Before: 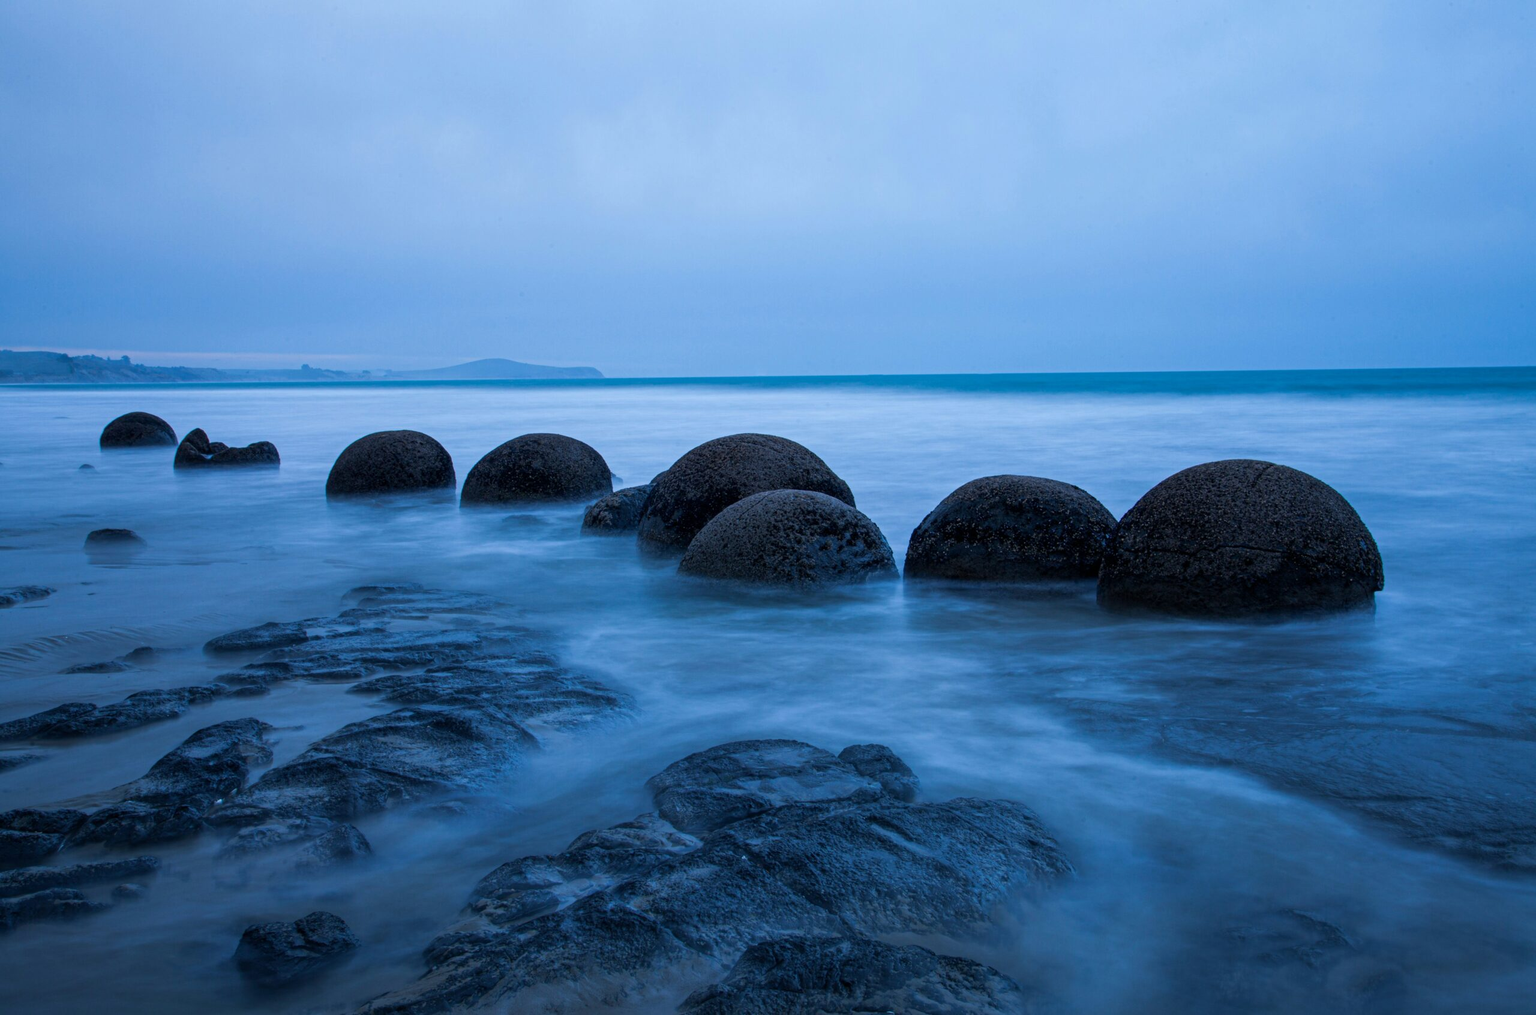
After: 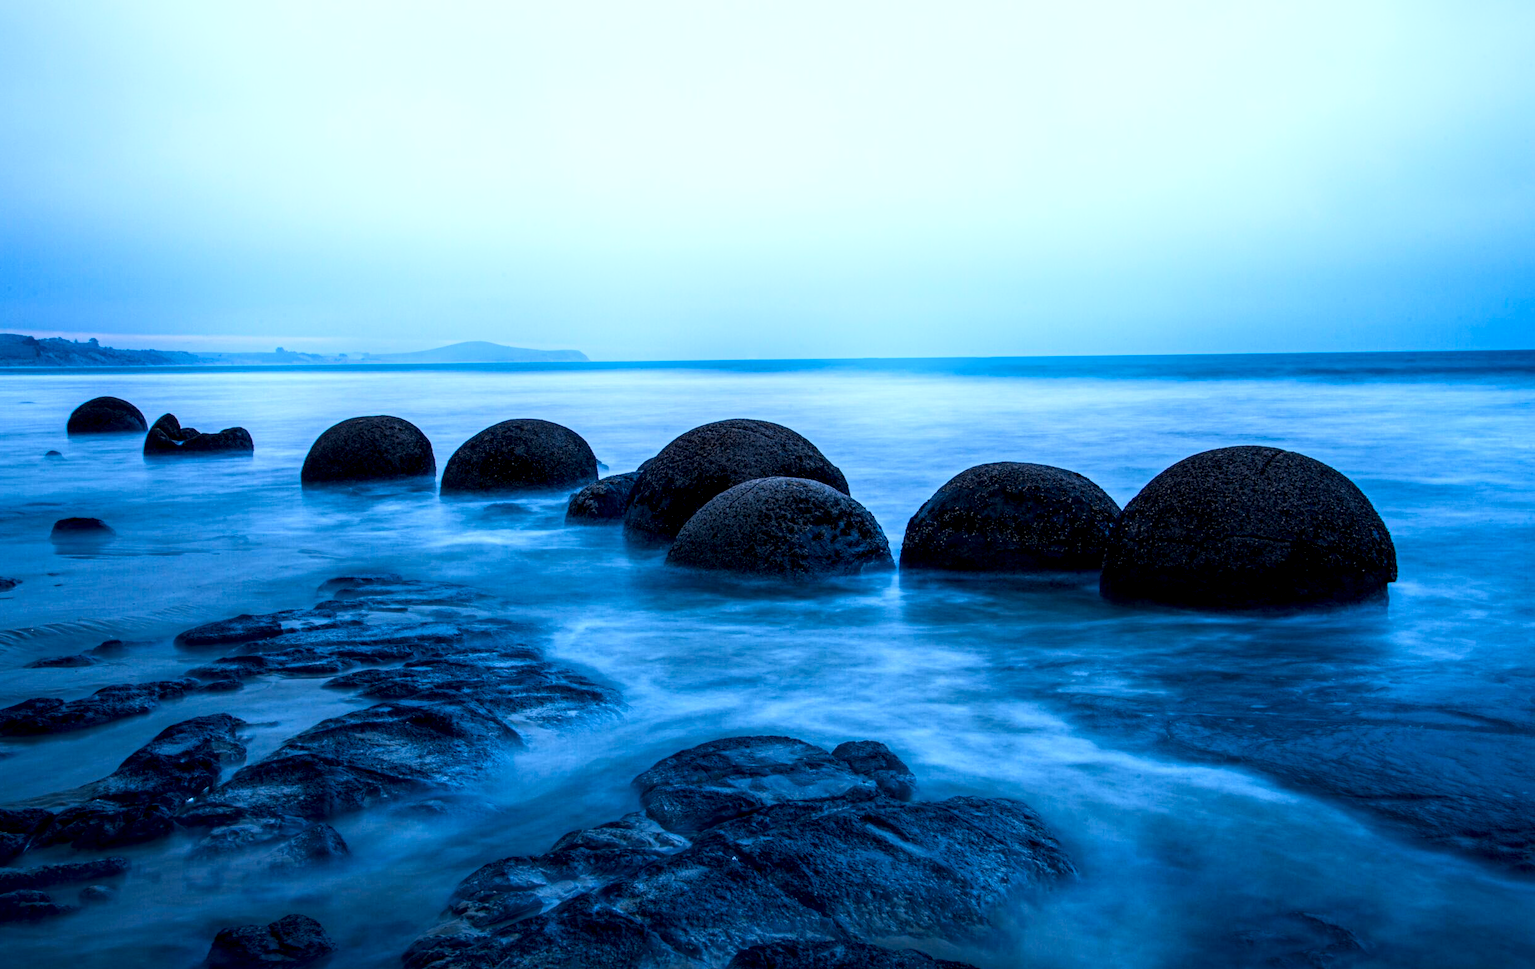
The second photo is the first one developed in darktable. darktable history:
exposure: exposure 0.128 EV, compensate highlight preservation false
local contrast: highlights 60%, shadows 63%, detail 160%
crop: left 2.337%, top 2.925%, right 1.12%, bottom 4.864%
shadows and highlights: shadows -20.89, highlights 99.82, soften with gaussian
contrast brightness saturation: contrast 0.183, saturation 0.3
